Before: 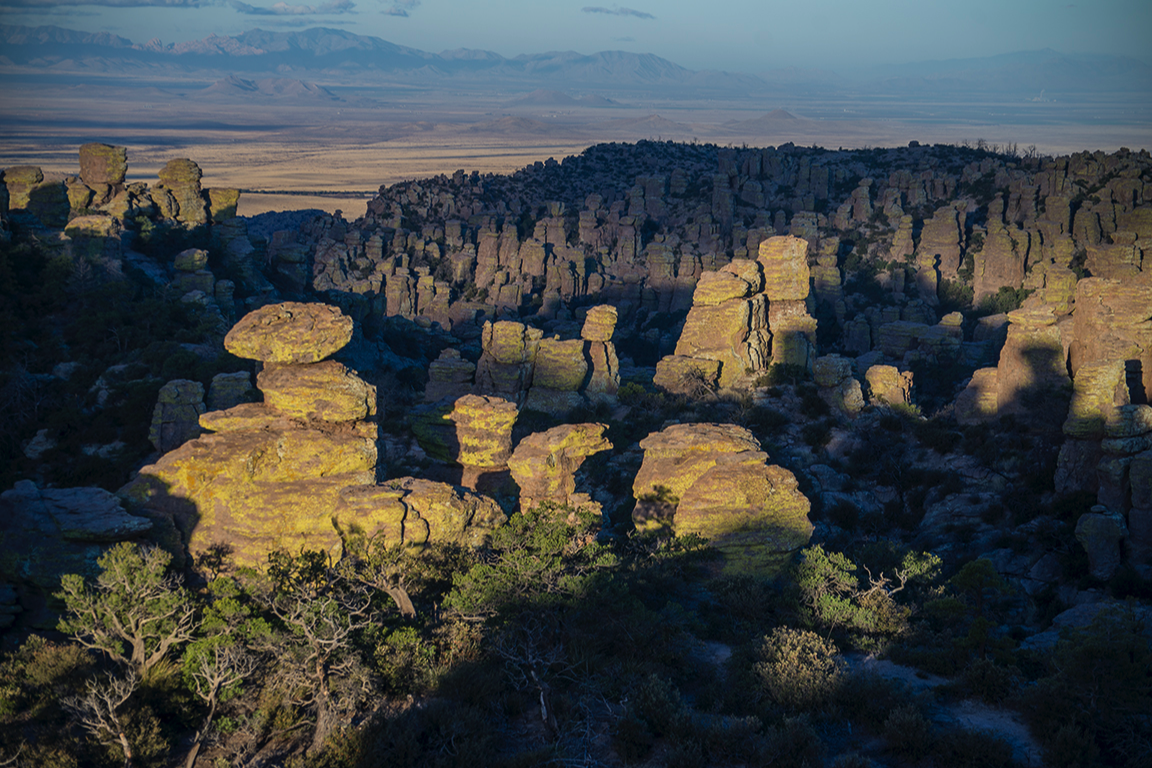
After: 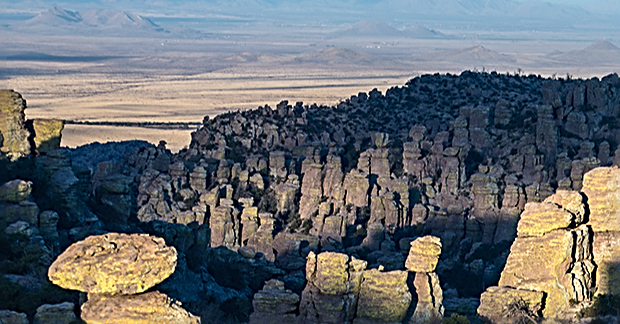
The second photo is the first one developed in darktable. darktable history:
crop: left 15.306%, top 9.065%, right 30.789%, bottom 48.638%
sharpen: radius 2.584, amount 0.688
tone equalizer: -8 EV -0.75 EV, -7 EV -0.7 EV, -6 EV -0.6 EV, -5 EV -0.4 EV, -3 EV 0.4 EV, -2 EV 0.6 EV, -1 EV 0.7 EV, +0 EV 0.75 EV, edges refinement/feathering 500, mask exposure compensation -1.57 EV, preserve details no
